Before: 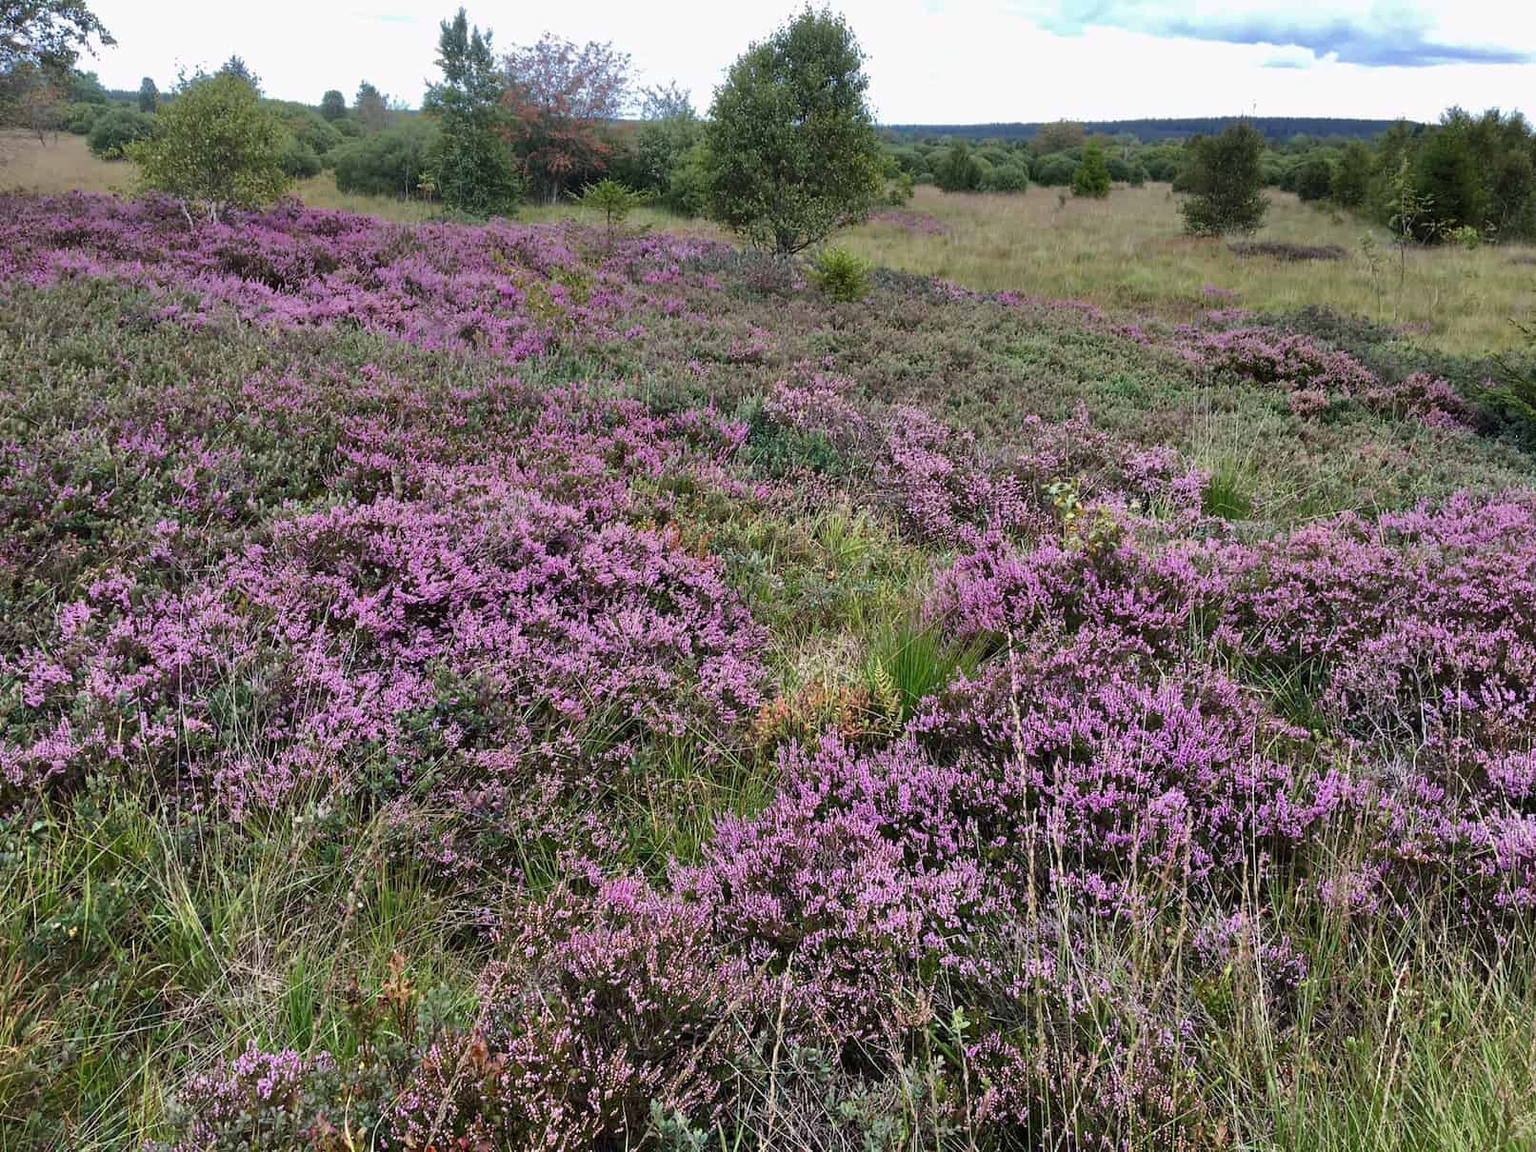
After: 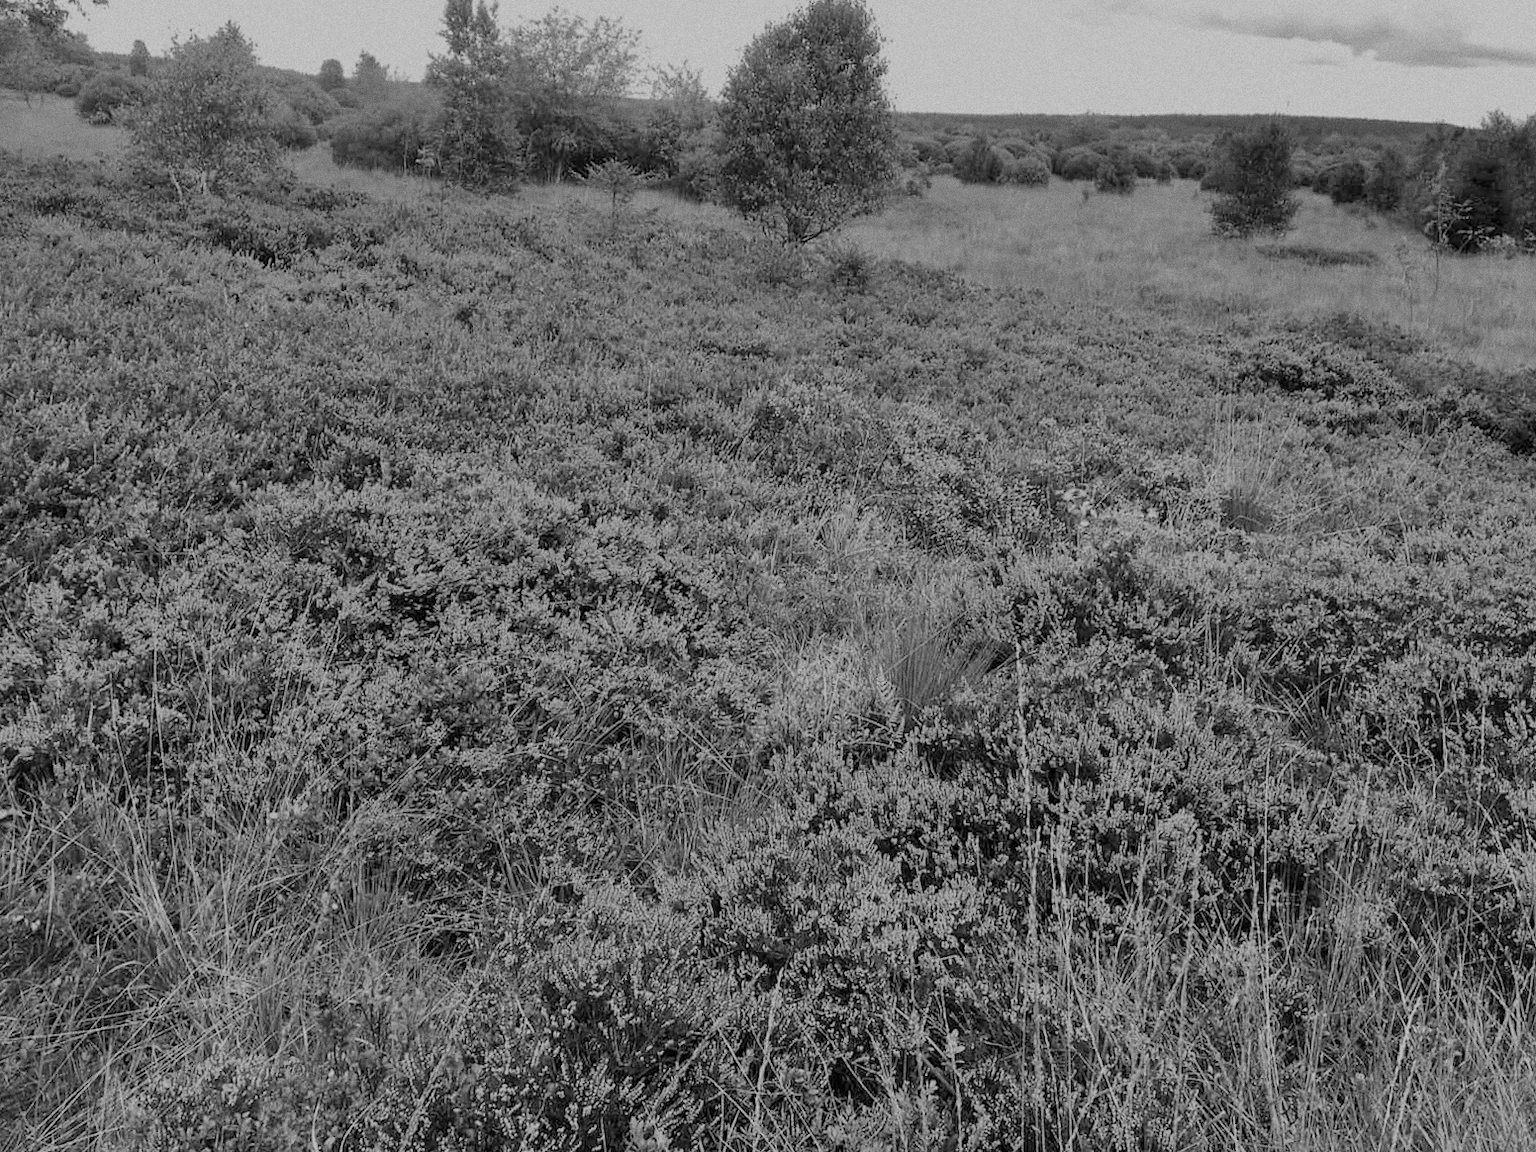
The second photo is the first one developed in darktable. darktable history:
color balance rgb: shadows lift › chroma 1%, shadows lift › hue 113°, highlights gain › chroma 0.2%, highlights gain › hue 333°, perceptual saturation grading › global saturation 20%, perceptual saturation grading › highlights -50%, perceptual saturation grading › shadows 25%, contrast -20%
filmic rgb: black relative exposure -7.65 EV, white relative exposure 4.56 EV, hardness 3.61
crop and rotate: angle -1.69°
monochrome: on, module defaults
grain: on, module defaults
